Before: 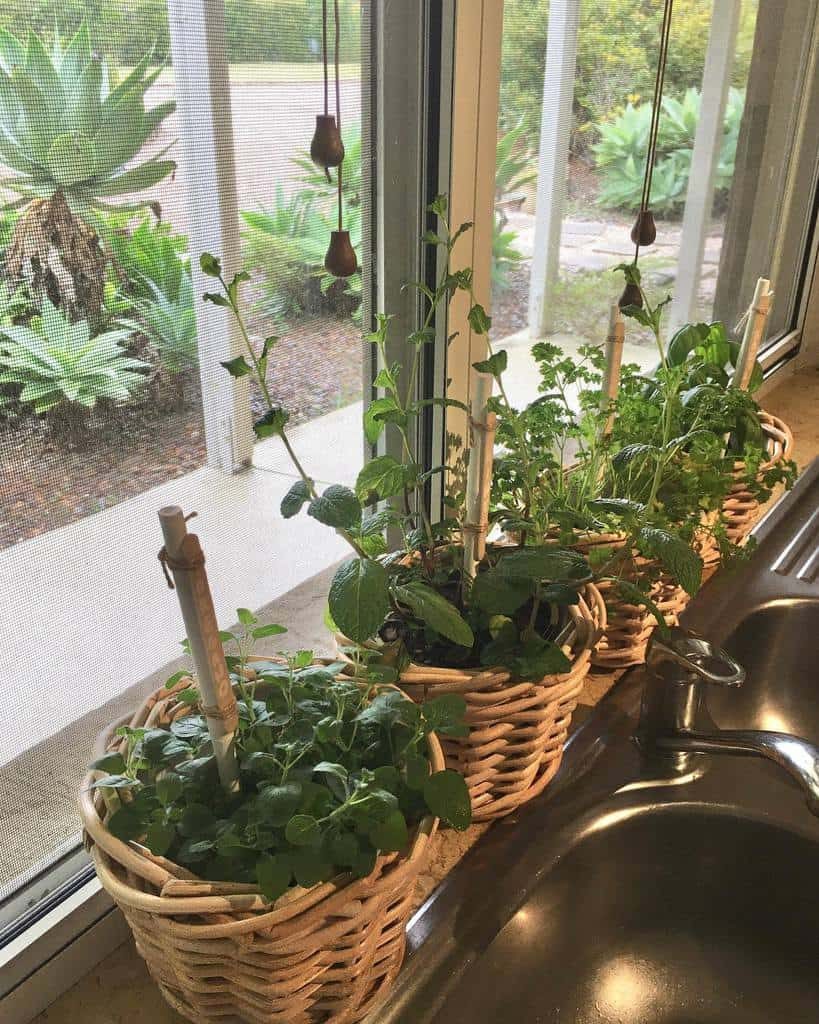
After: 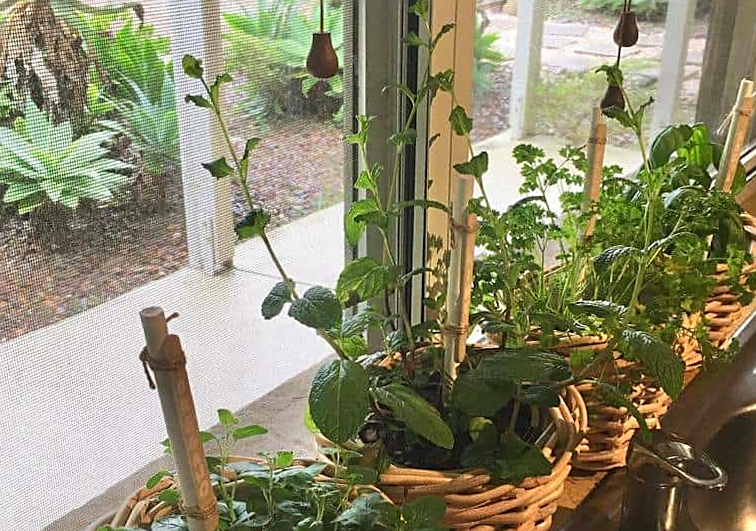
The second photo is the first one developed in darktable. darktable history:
crop: left 1.744%, top 19.225%, right 5.069%, bottom 28.357%
sharpen: on, module defaults
rotate and perspective: rotation 0.192°, lens shift (horizontal) -0.015, crop left 0.005, crop right 0.996, crop top 0.006, crop bottom 0.99
contrast brightness saturation: contrast 0.04, saturation 0.16
